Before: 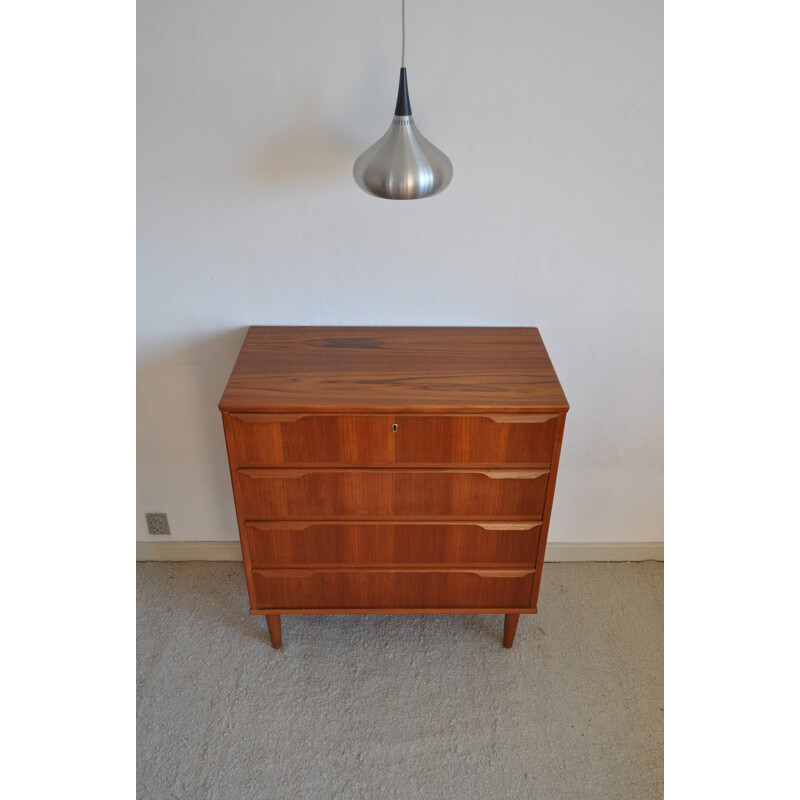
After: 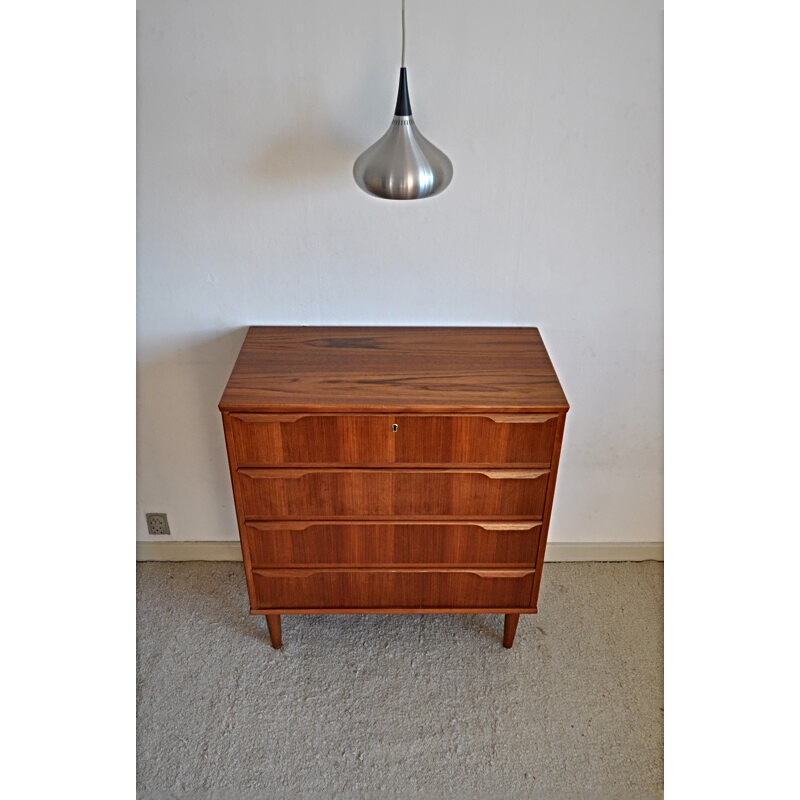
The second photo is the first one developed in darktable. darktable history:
white balance: emerald 1
sharpen: radius 4
local contrast: mode bilateral grid, contrast 20, coarseness 50, detail 132%, midtone range 0.2
